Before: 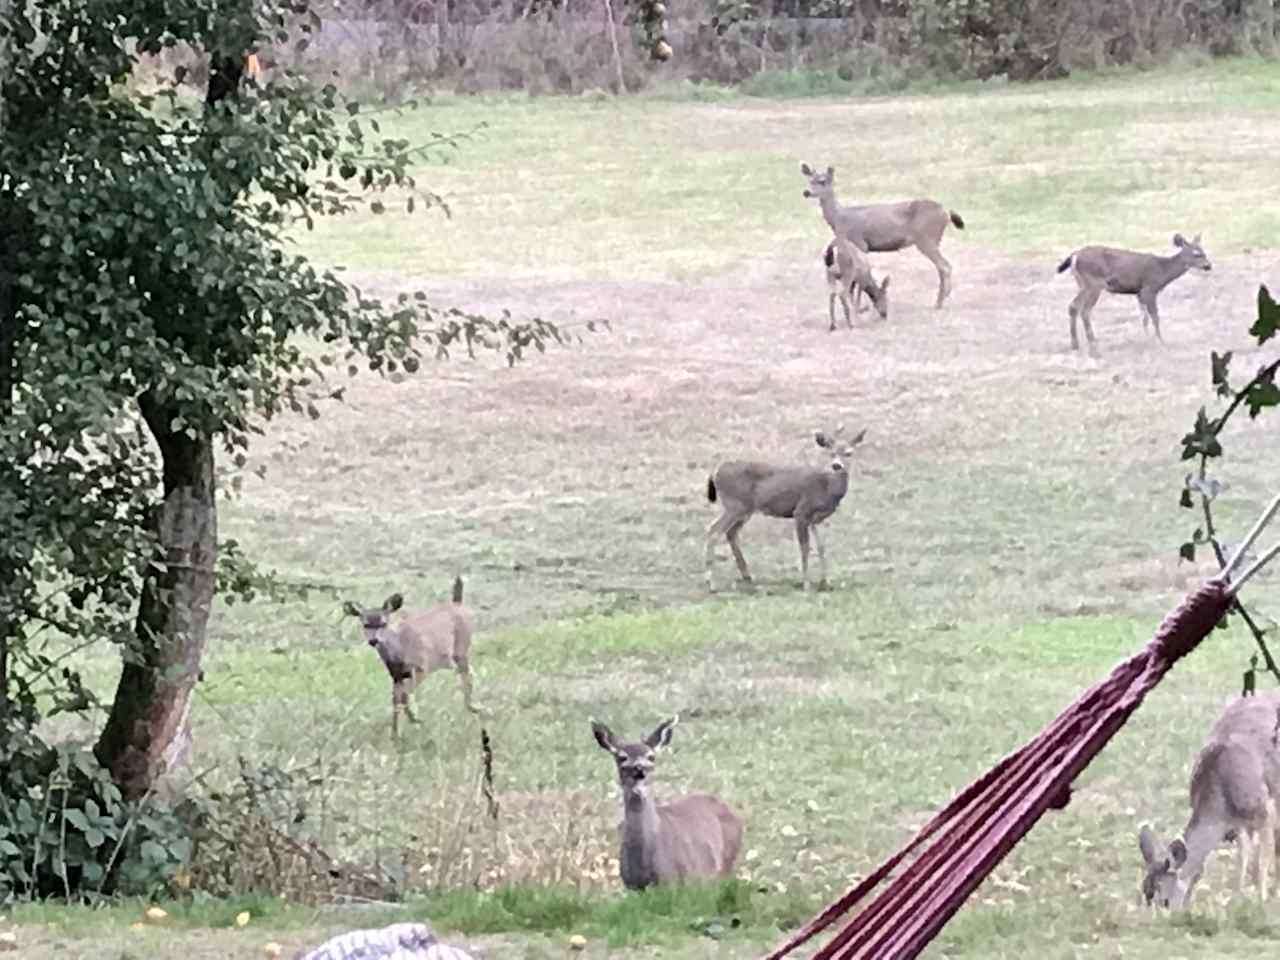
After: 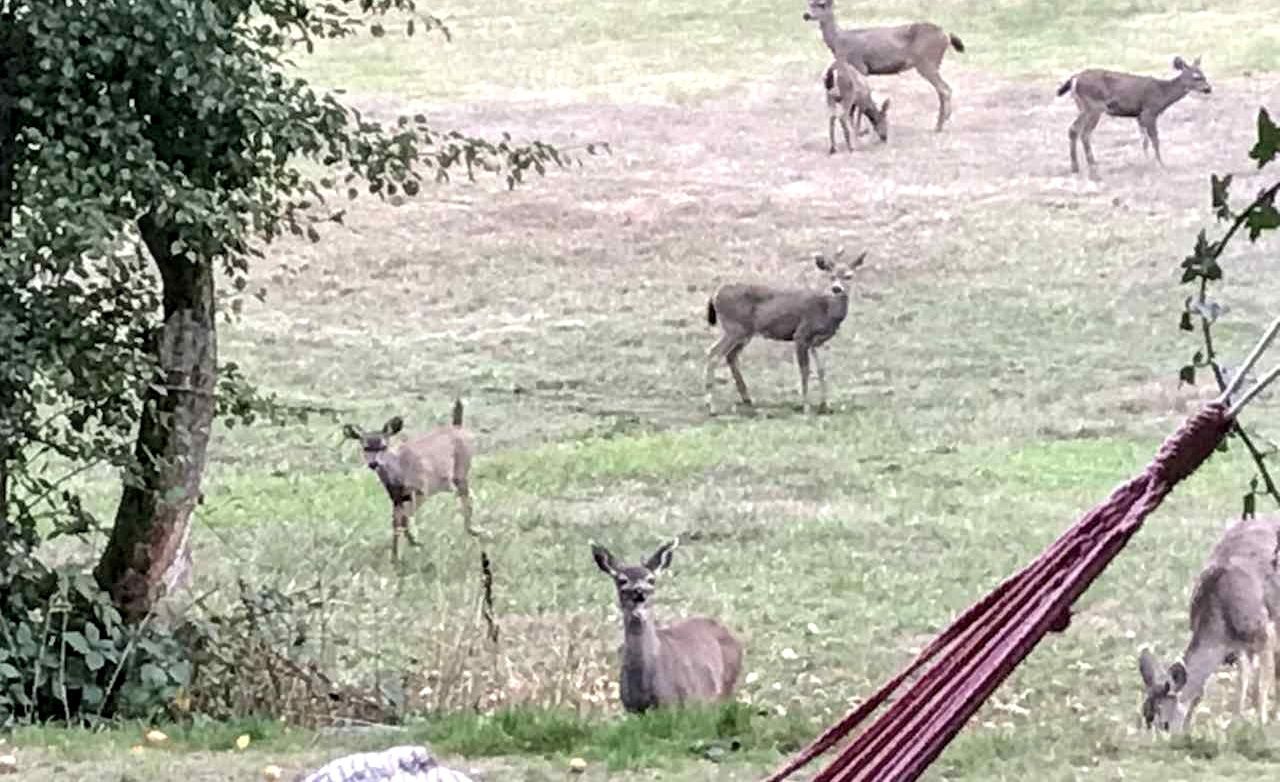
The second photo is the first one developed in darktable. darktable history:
crop and rotate: top 18.507%
local contrast: highlights 61%, detail 143%, midtone range 0.428
